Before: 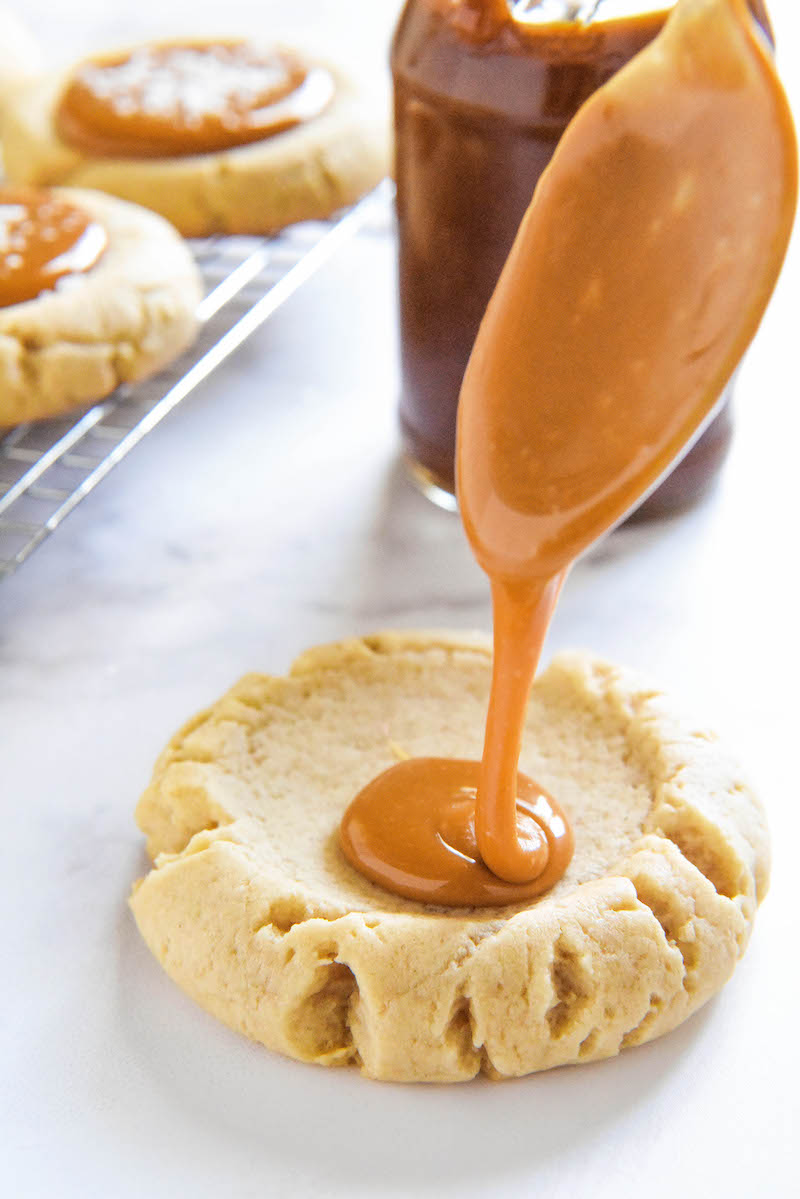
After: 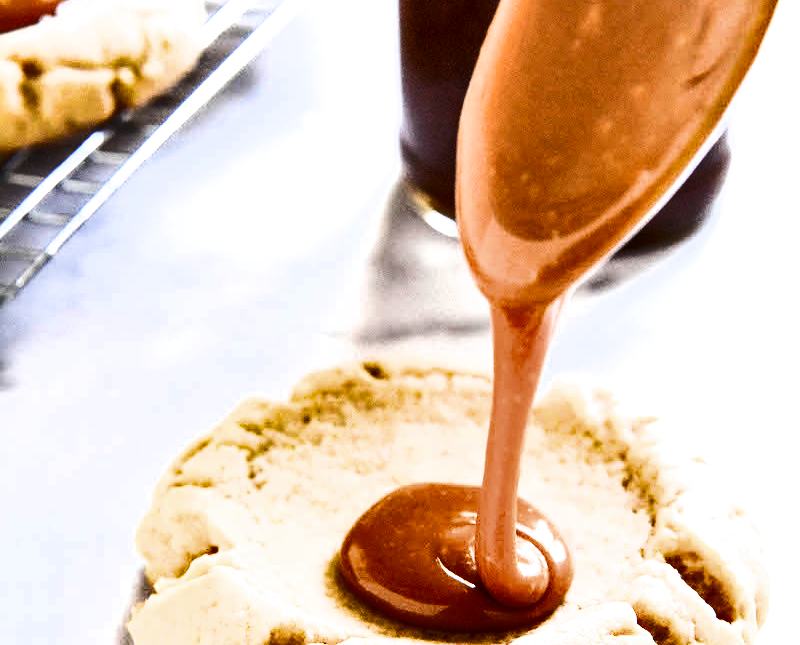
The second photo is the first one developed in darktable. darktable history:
crop and rotate: top 22.95%, bottom 23.241%
contrast brightness saturation: contrast 0.189, brightness -0.107, saturation 0.21
filmic rgb: black relative exposure -8.21 EV, white relative exposure 2.24 EV, threshold 2.99 EV, hardness 7.07, latitude 85.55%, contrast 1.711, highlights saturation mix -3.99%, shadows ↔ highlights balance -1.87%, iterations of high-quality reconstruction 0, enable highlight reconstruction true
tone equalizer: on, module defaults
color correction: highlights a* 0.054, highlights b* -0.816
shadows and highlights: radius 101.13, shadows 50.29, highlights -64.09, soften with gaussian
